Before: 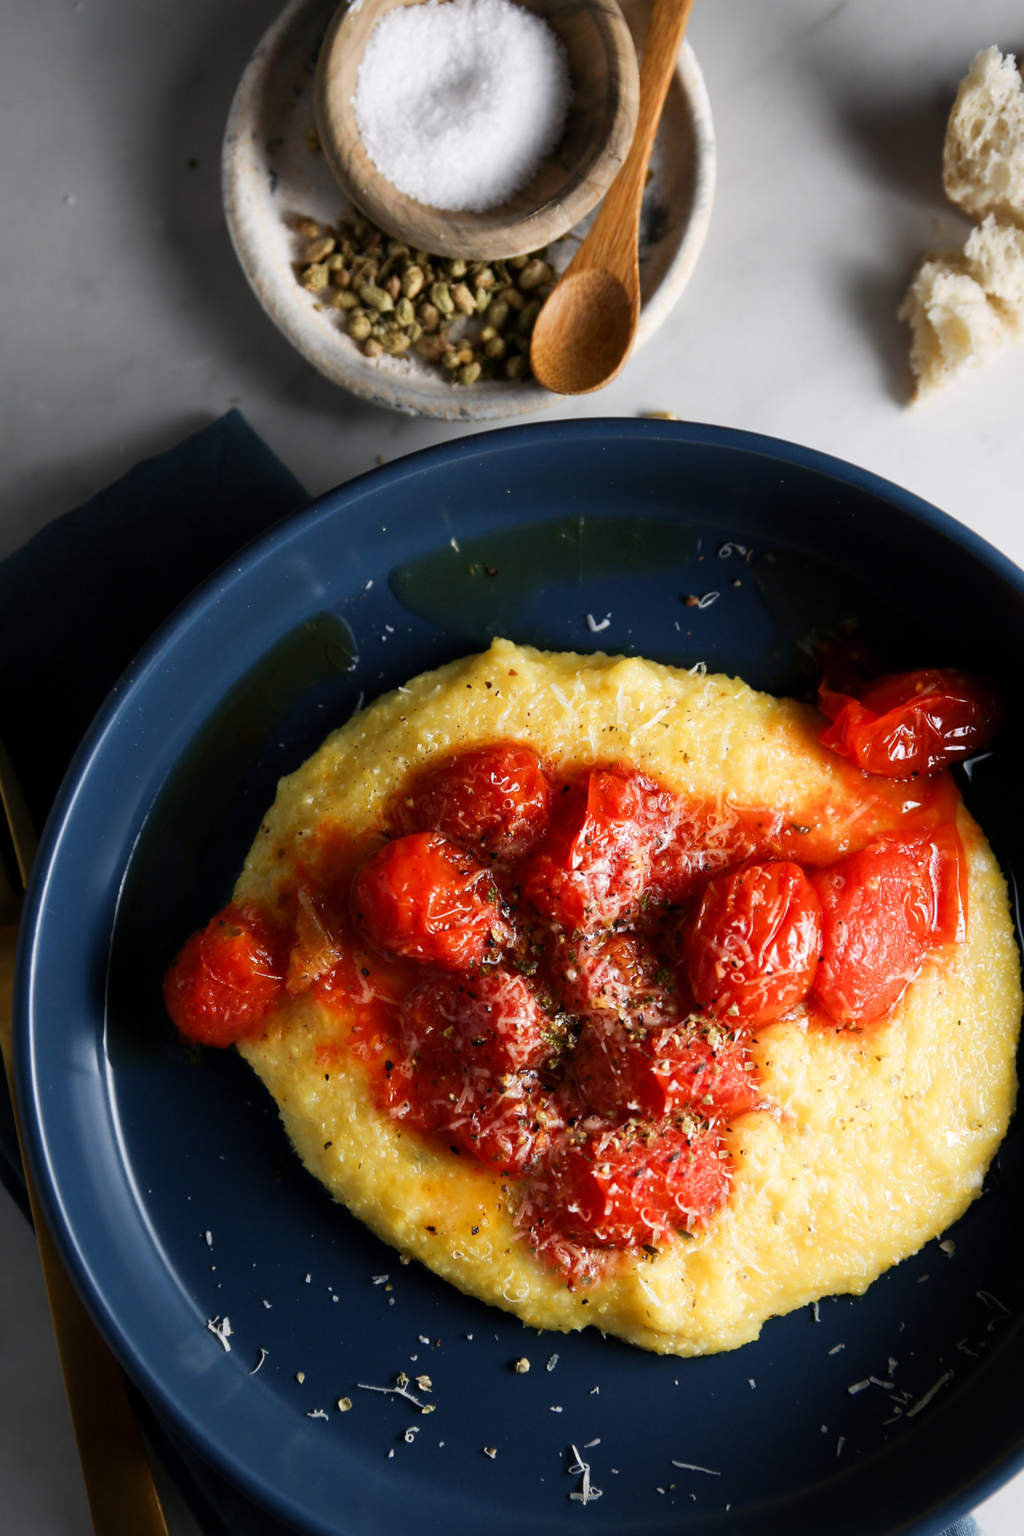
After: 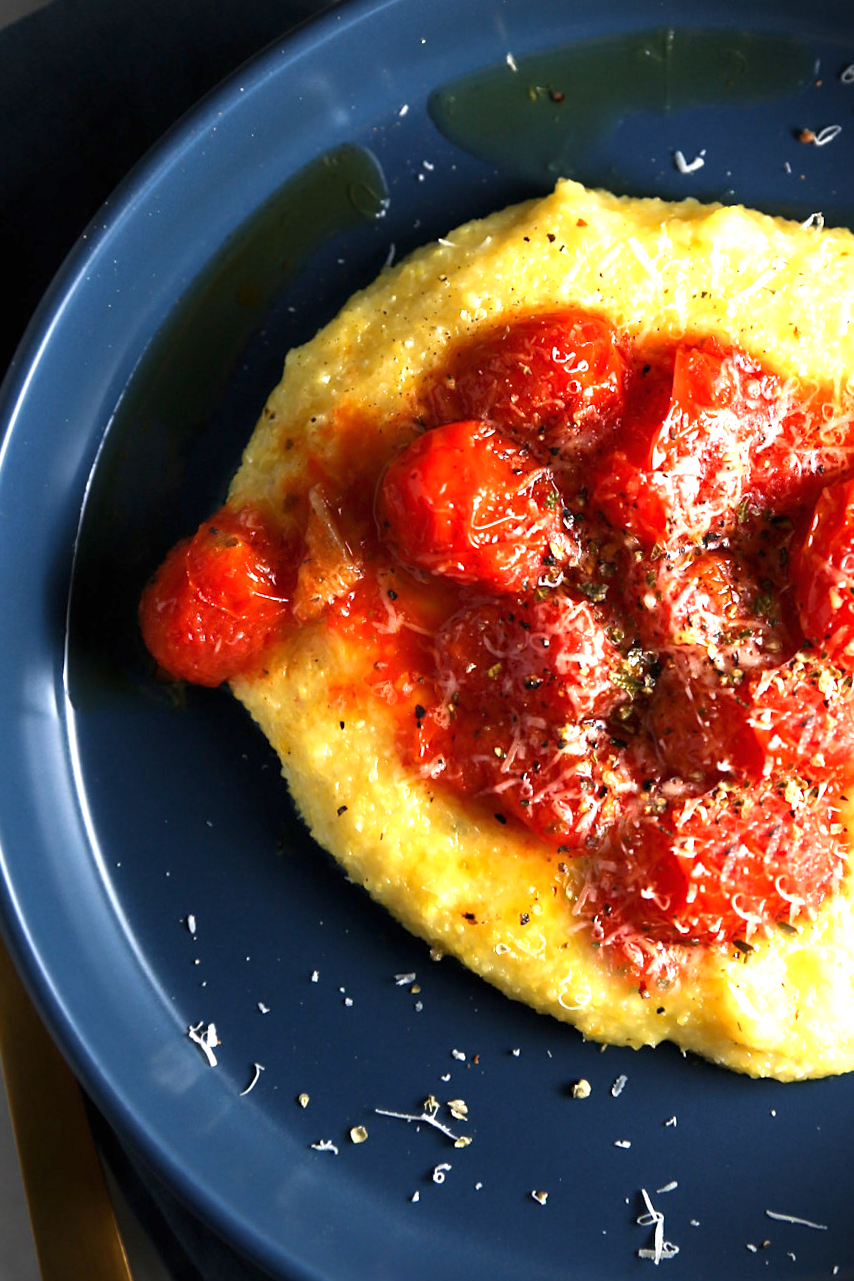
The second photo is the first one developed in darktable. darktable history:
exposure: black level correction 0, exposure 1.1 EV, compensate highlight preservation false
crop and rotate: angle -0.82°, left 3.85%, top 31.828%, right 27.992%
sharpen: amount 0.2
